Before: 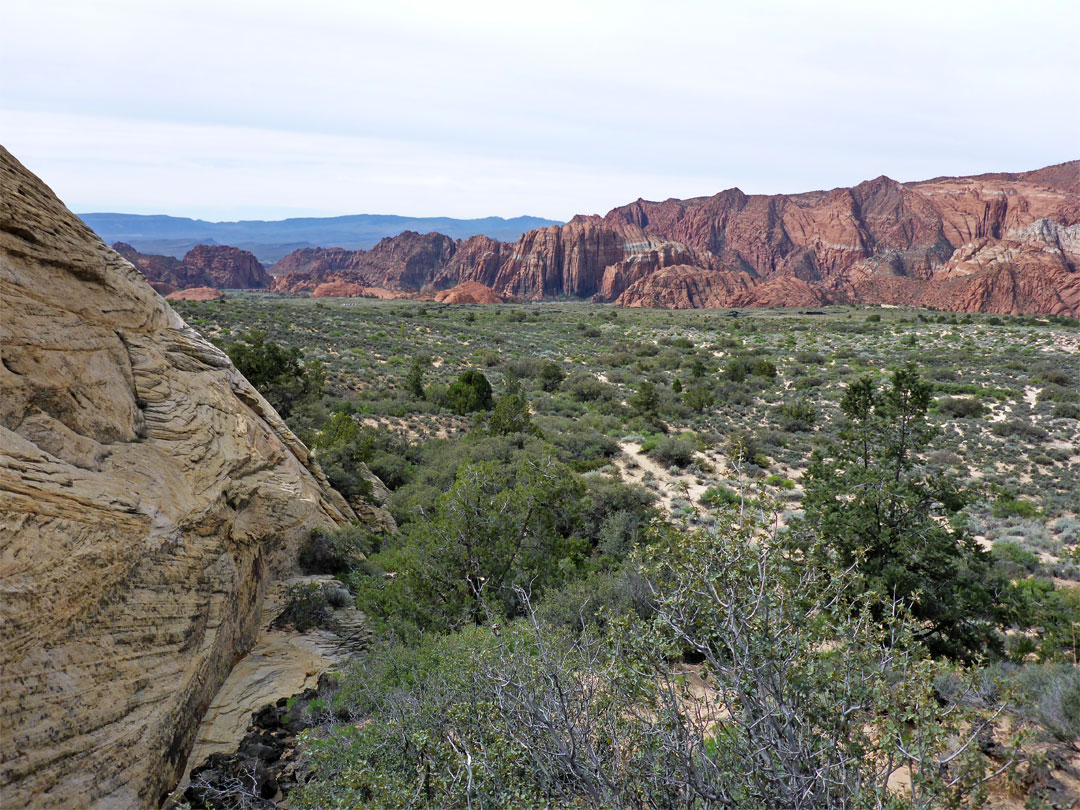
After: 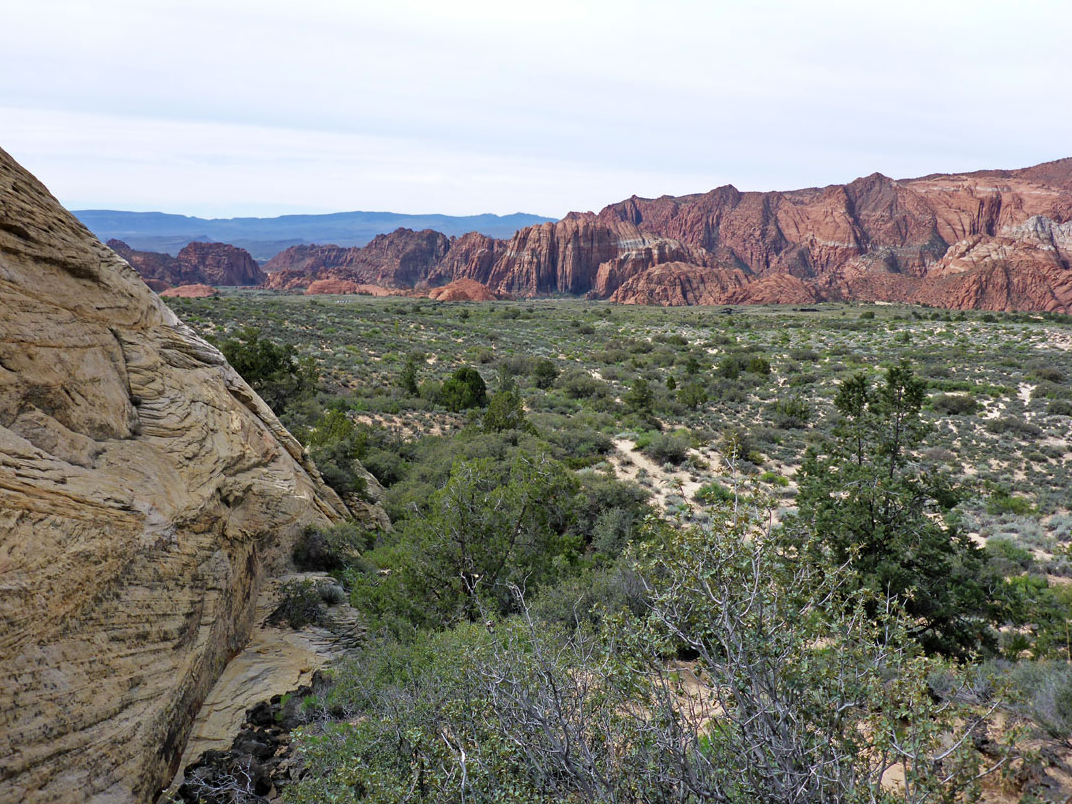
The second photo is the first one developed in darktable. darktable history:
crop and rotate: left 0.717%, top 0.378%, bottom 0.341%
